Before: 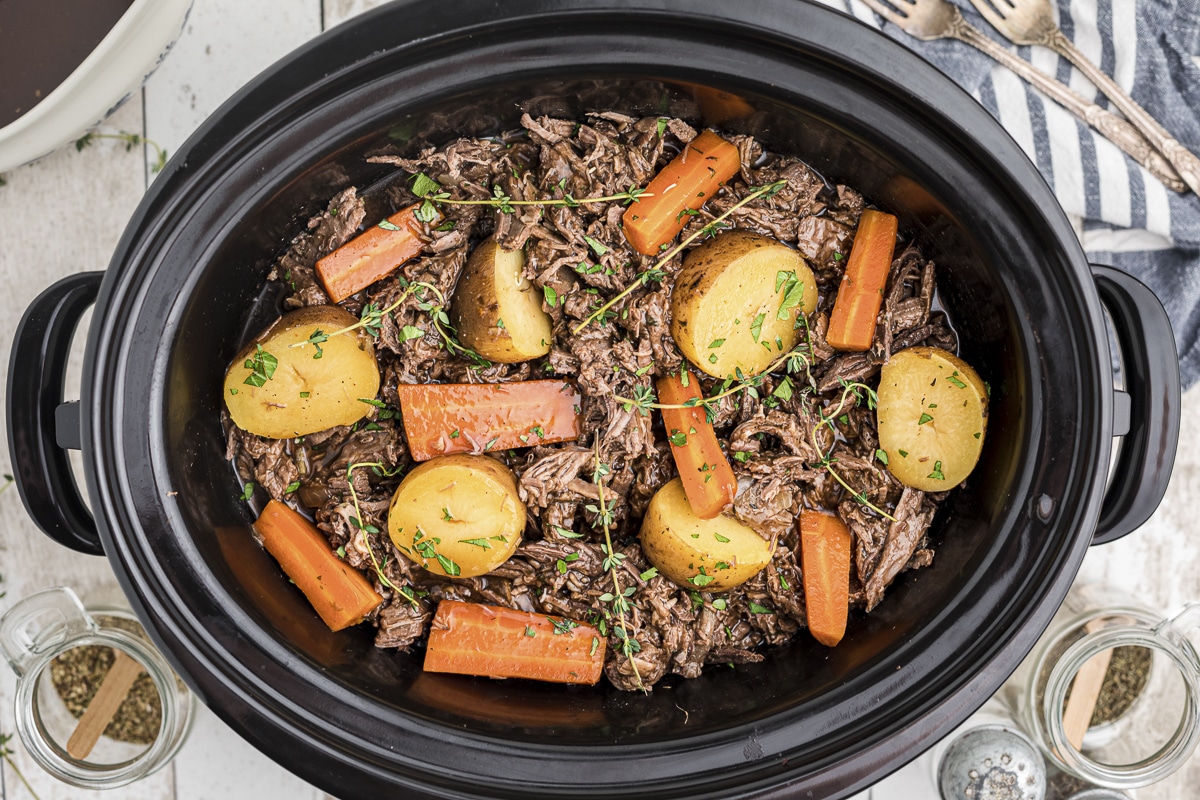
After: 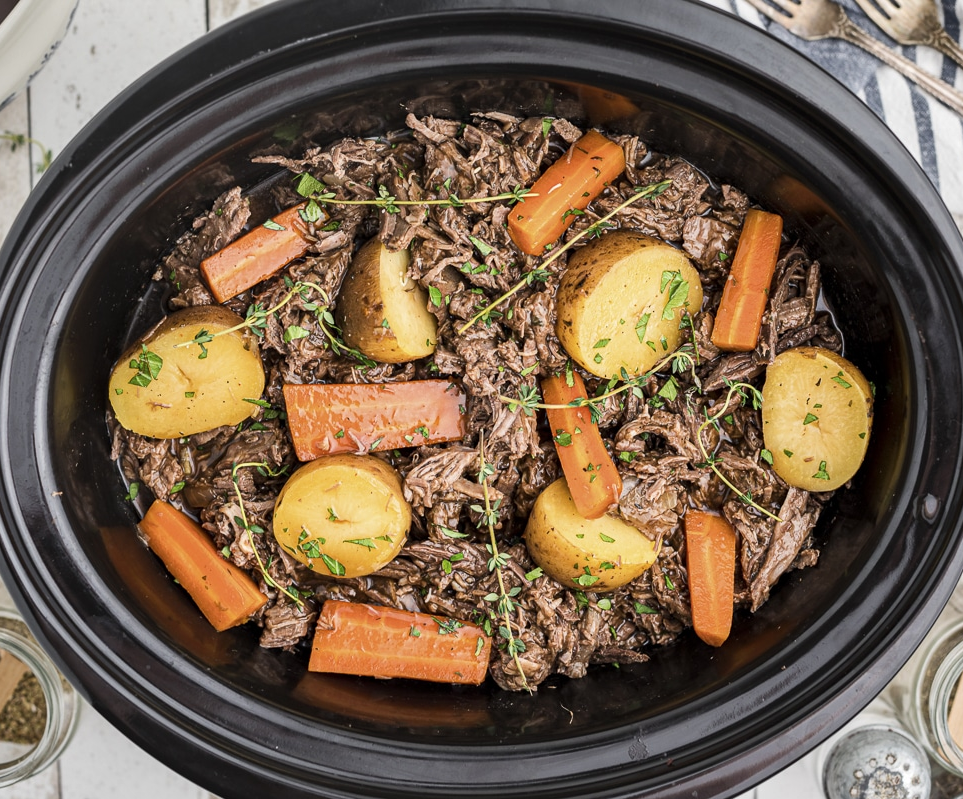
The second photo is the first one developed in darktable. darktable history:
crop and rotate: left 9.585%, right 10.108%
shadows and highlights: shadows 24.65, highlights -77.02, soften with gaussian
